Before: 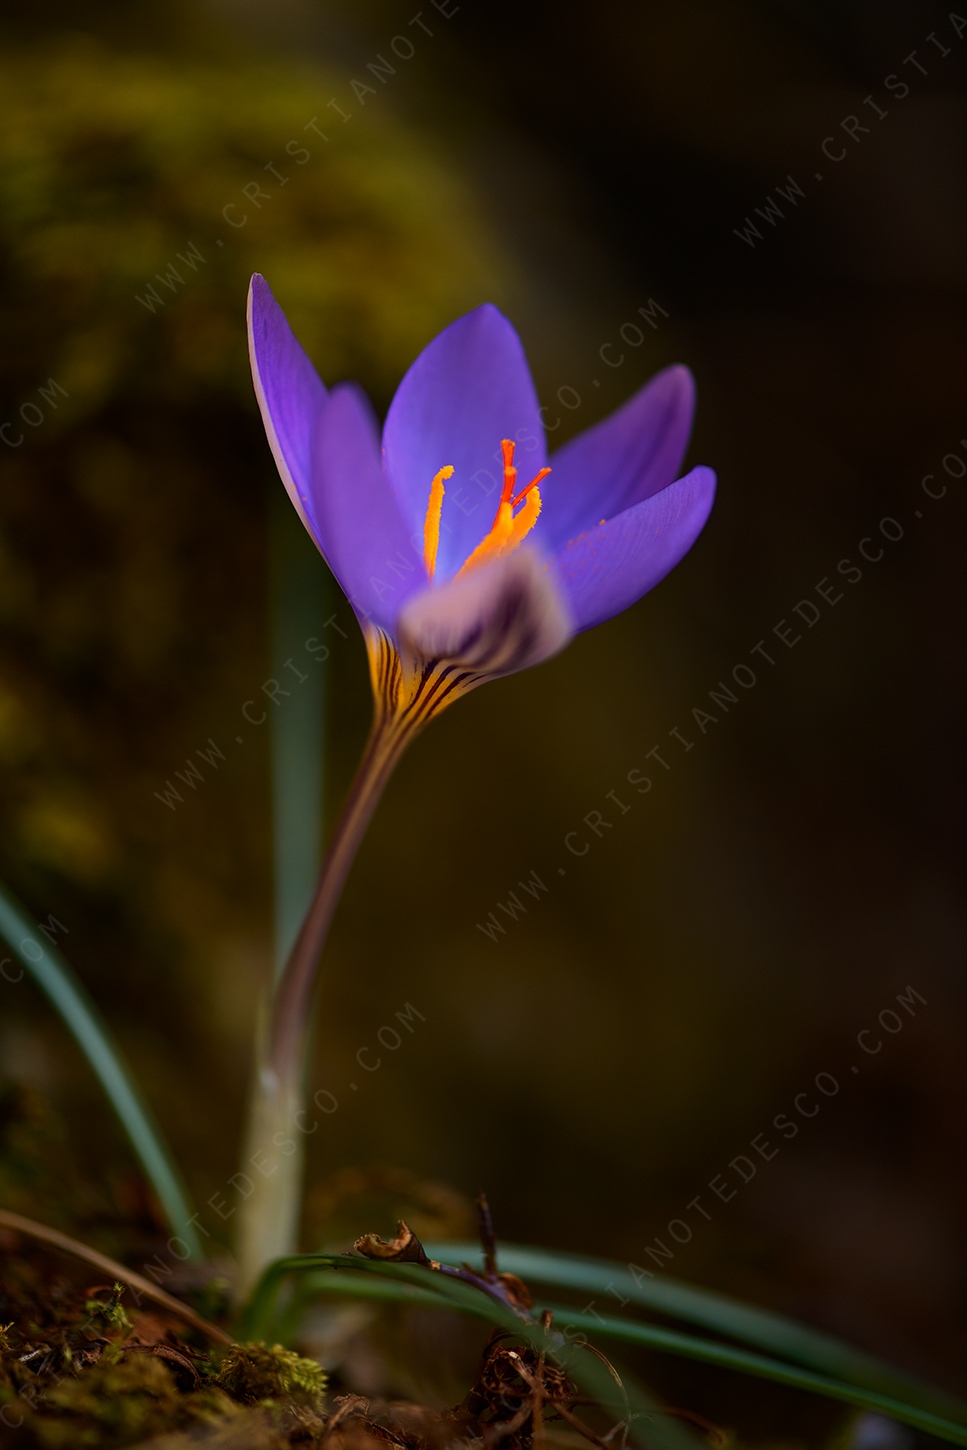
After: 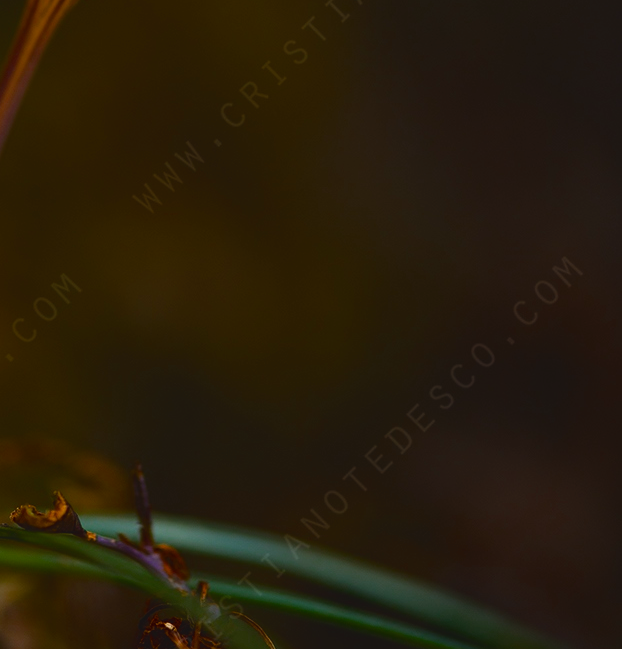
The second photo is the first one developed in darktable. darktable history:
crop and rotate: left 35.613%, top 50.338%, bottom 4.88%
color balance rgb: global offset › luminance 0.709%, perceptual saturation grading › global saturation 29.763%, global vibrance 7.291%, saturation formula JzAzBz (2021)
